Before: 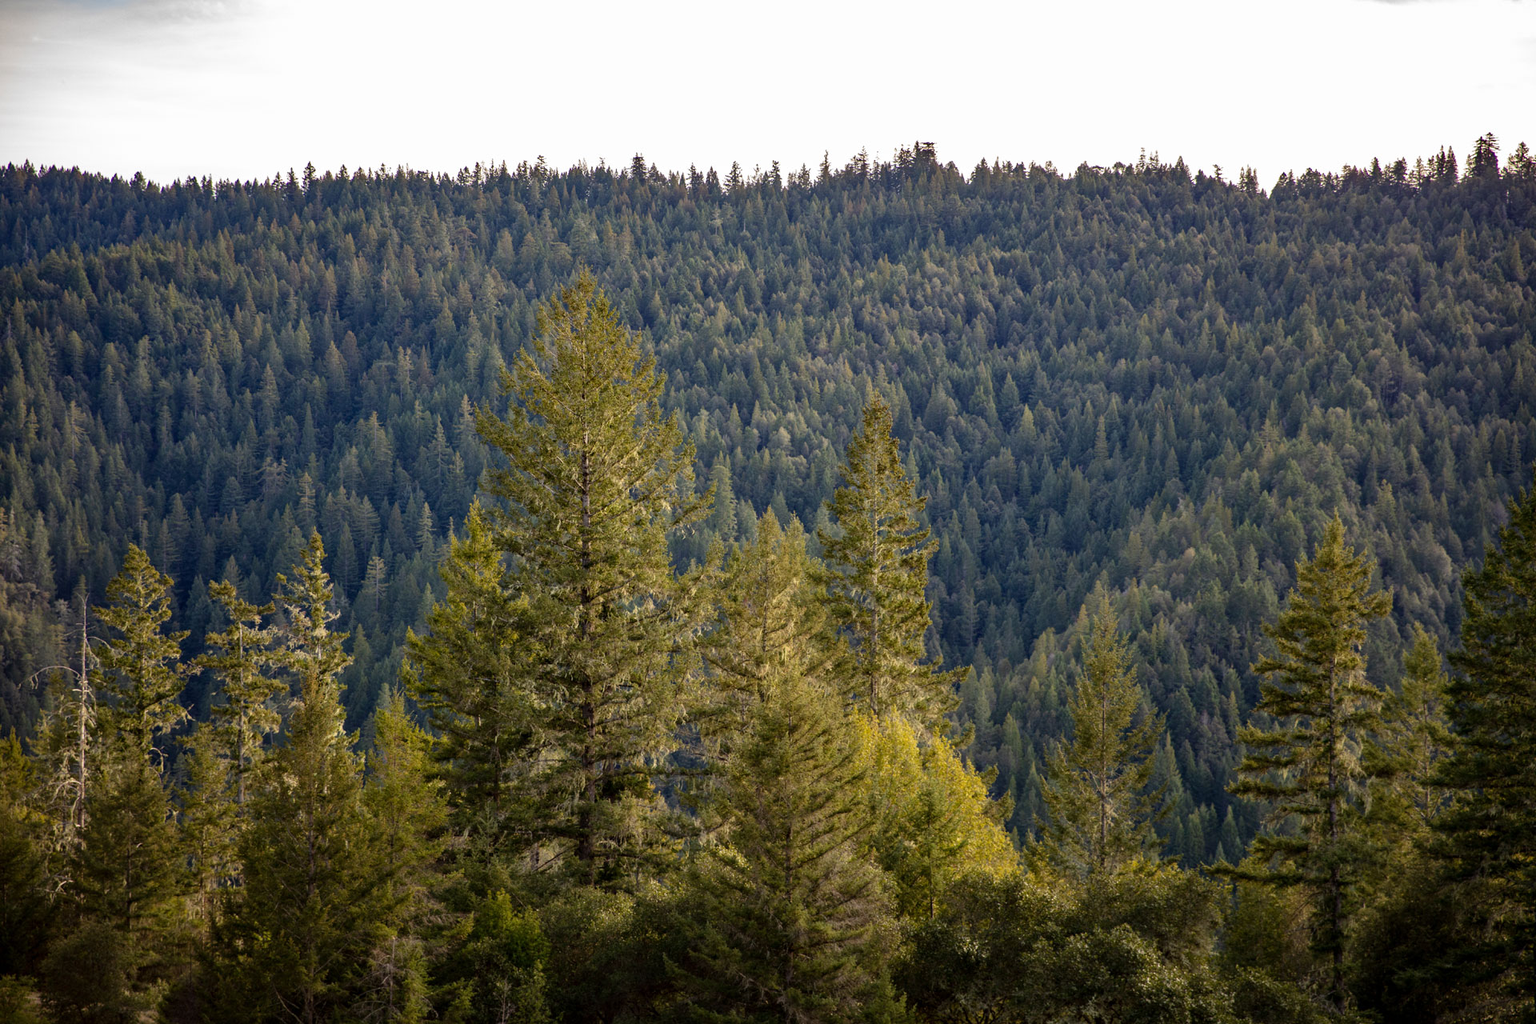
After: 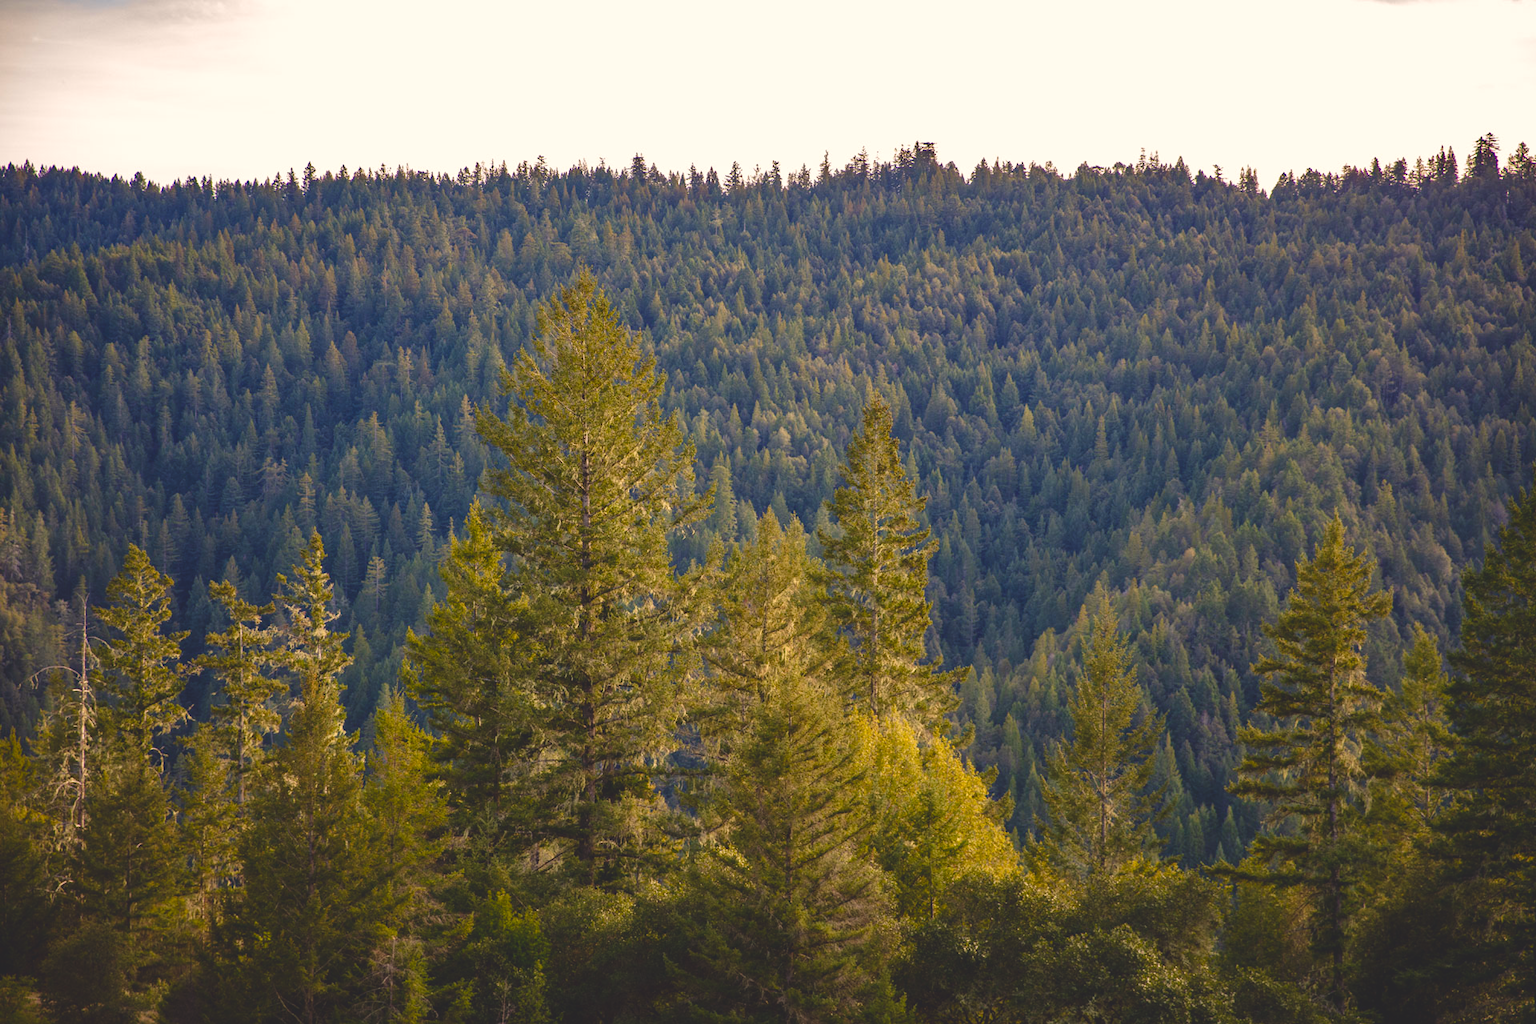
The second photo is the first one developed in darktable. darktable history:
velvia: strength 15%
color balance rgb: shadows lift › chroma 2%, shadows lift › hue 247.2°, power › chroma 0.3%, power › hue 25.2°, highlights gain › chroma 3%, highlights gain › hue 60°, global offset › luminance 2%, perceptual saturation grading › global saturation 20%, perceptual saturation grading › highlights -20%, perceptual saturation grading › shadows 30%
